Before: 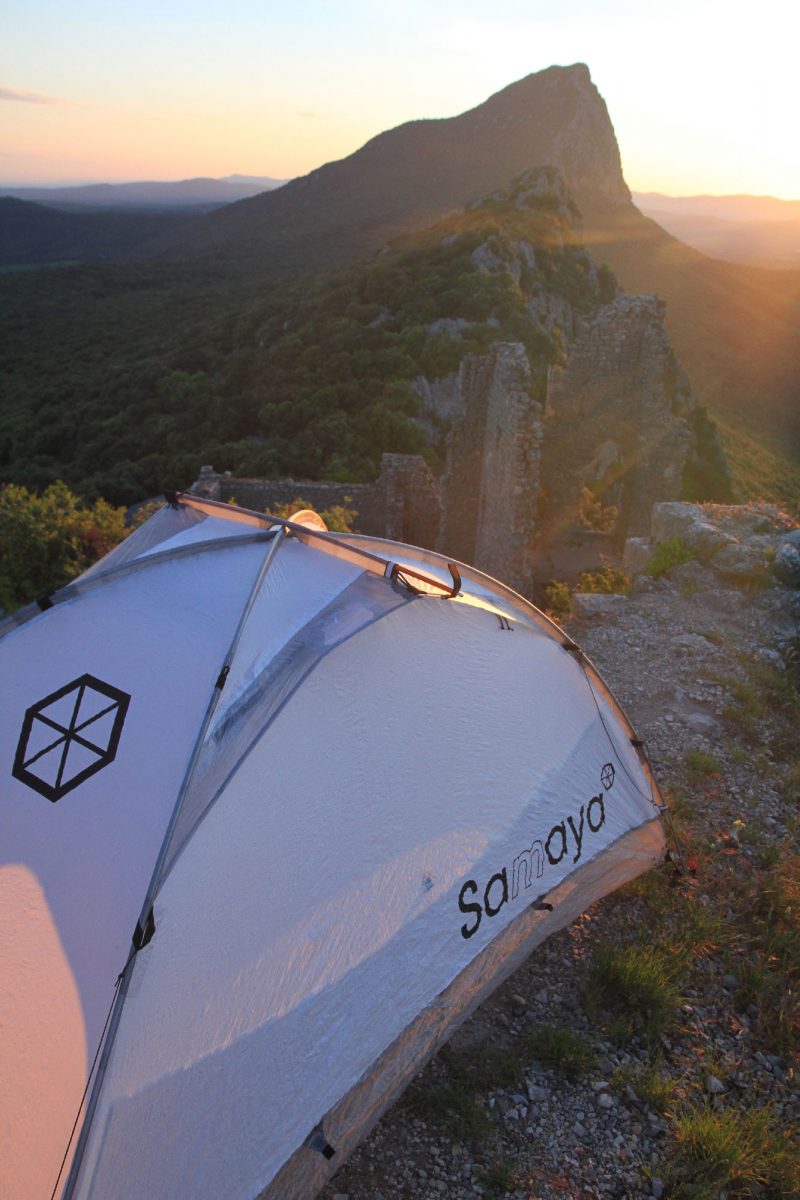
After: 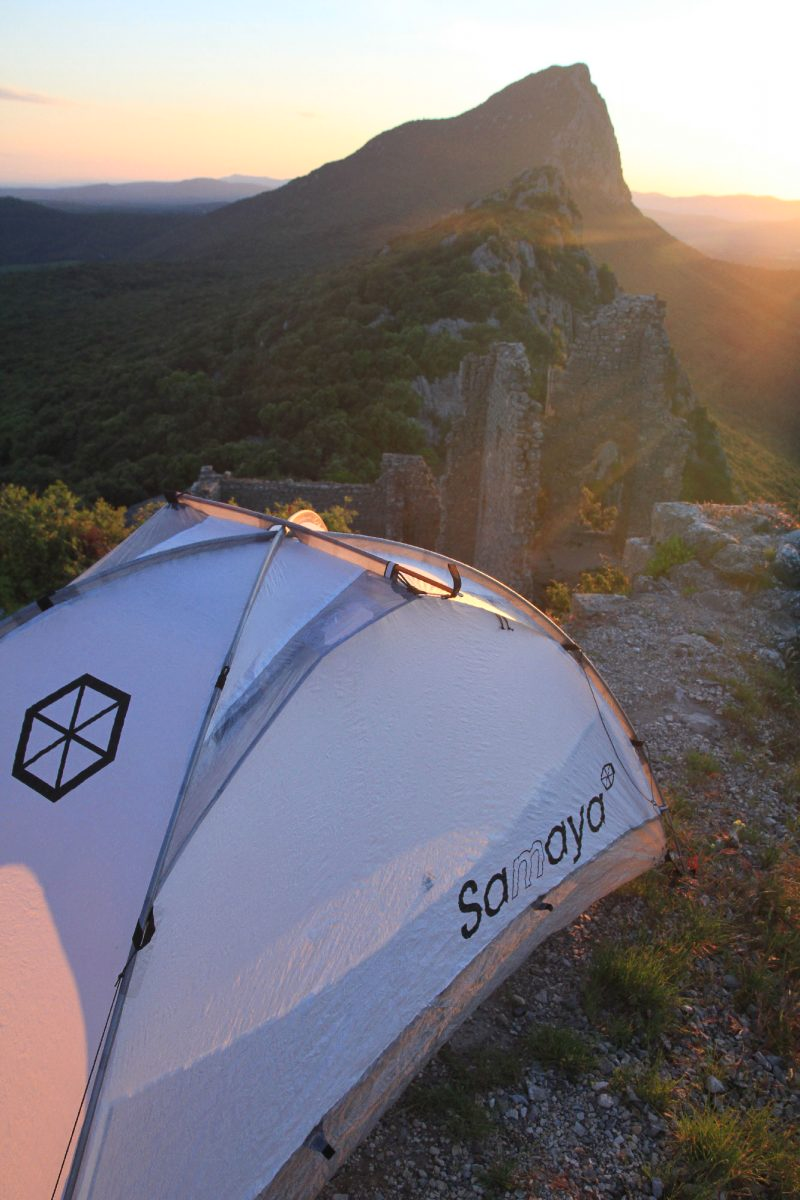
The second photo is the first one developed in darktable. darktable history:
contrast brightness saturation: contrast 0.096, brightness 0.023, saturation 0.015
